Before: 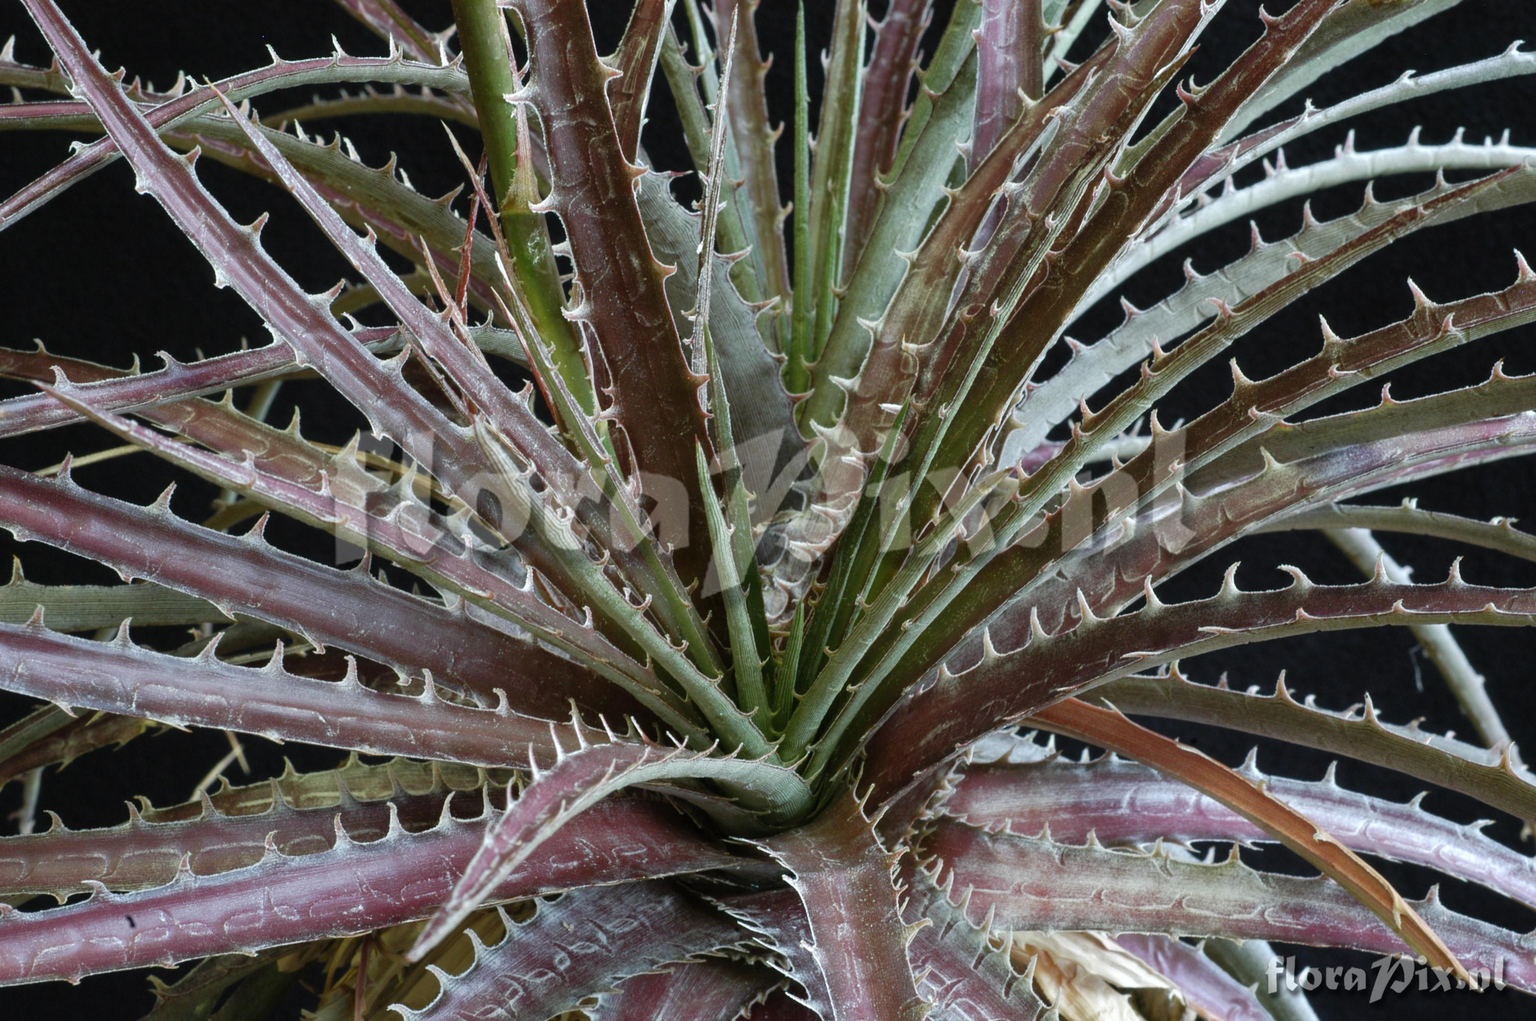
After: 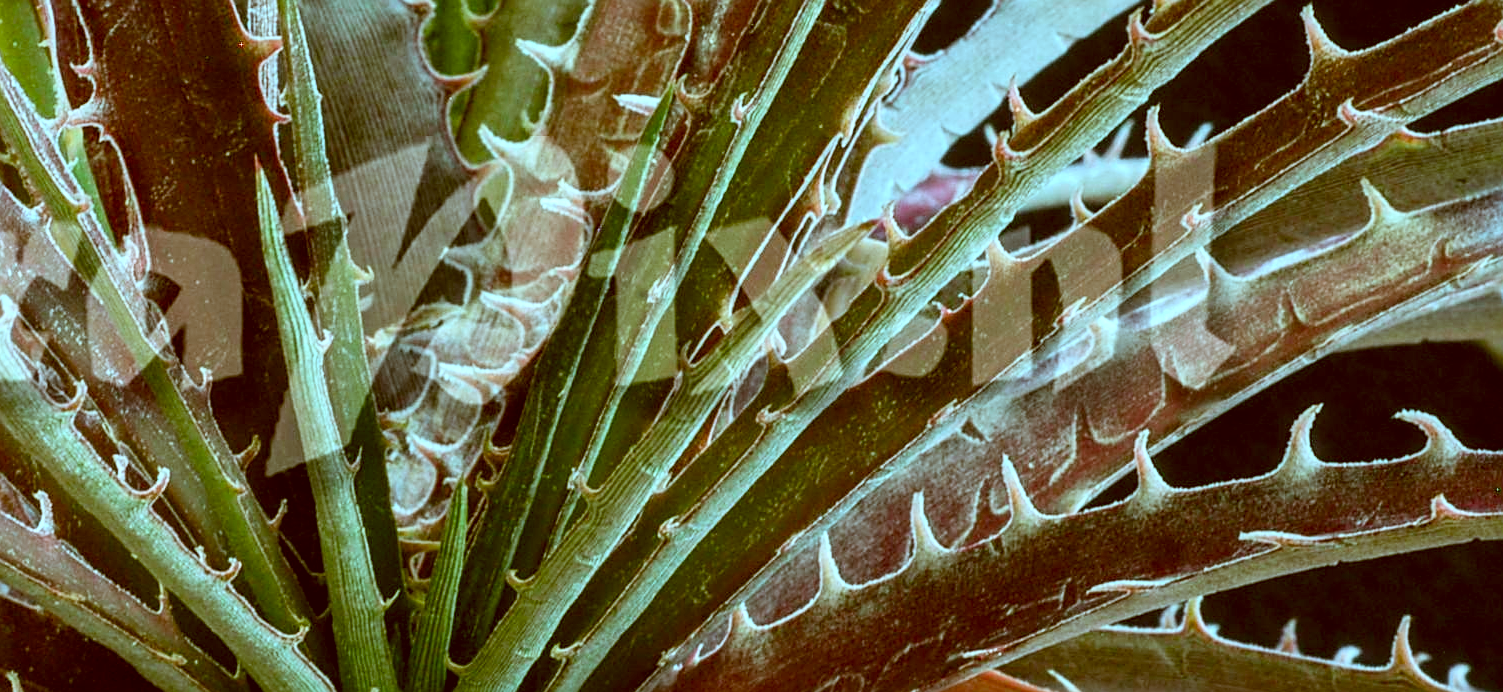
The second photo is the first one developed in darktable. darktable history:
contrast brightness saturation: contrast 0.201, brightness 0.167, saturation 0.23
color balance rgb: global offset › luminance -0.478%, perceptual saturation grading › global saturation 19.614%
crop: left 36.819%, top 34.83%, right 13.186%, bottom 30.539%
sharpen: on, module defaults
local contrast: on, module defaults
color correction: highlights a* -14.14, highlights b* -16.24, shadows a* 10.43, shadows b* 29.21
